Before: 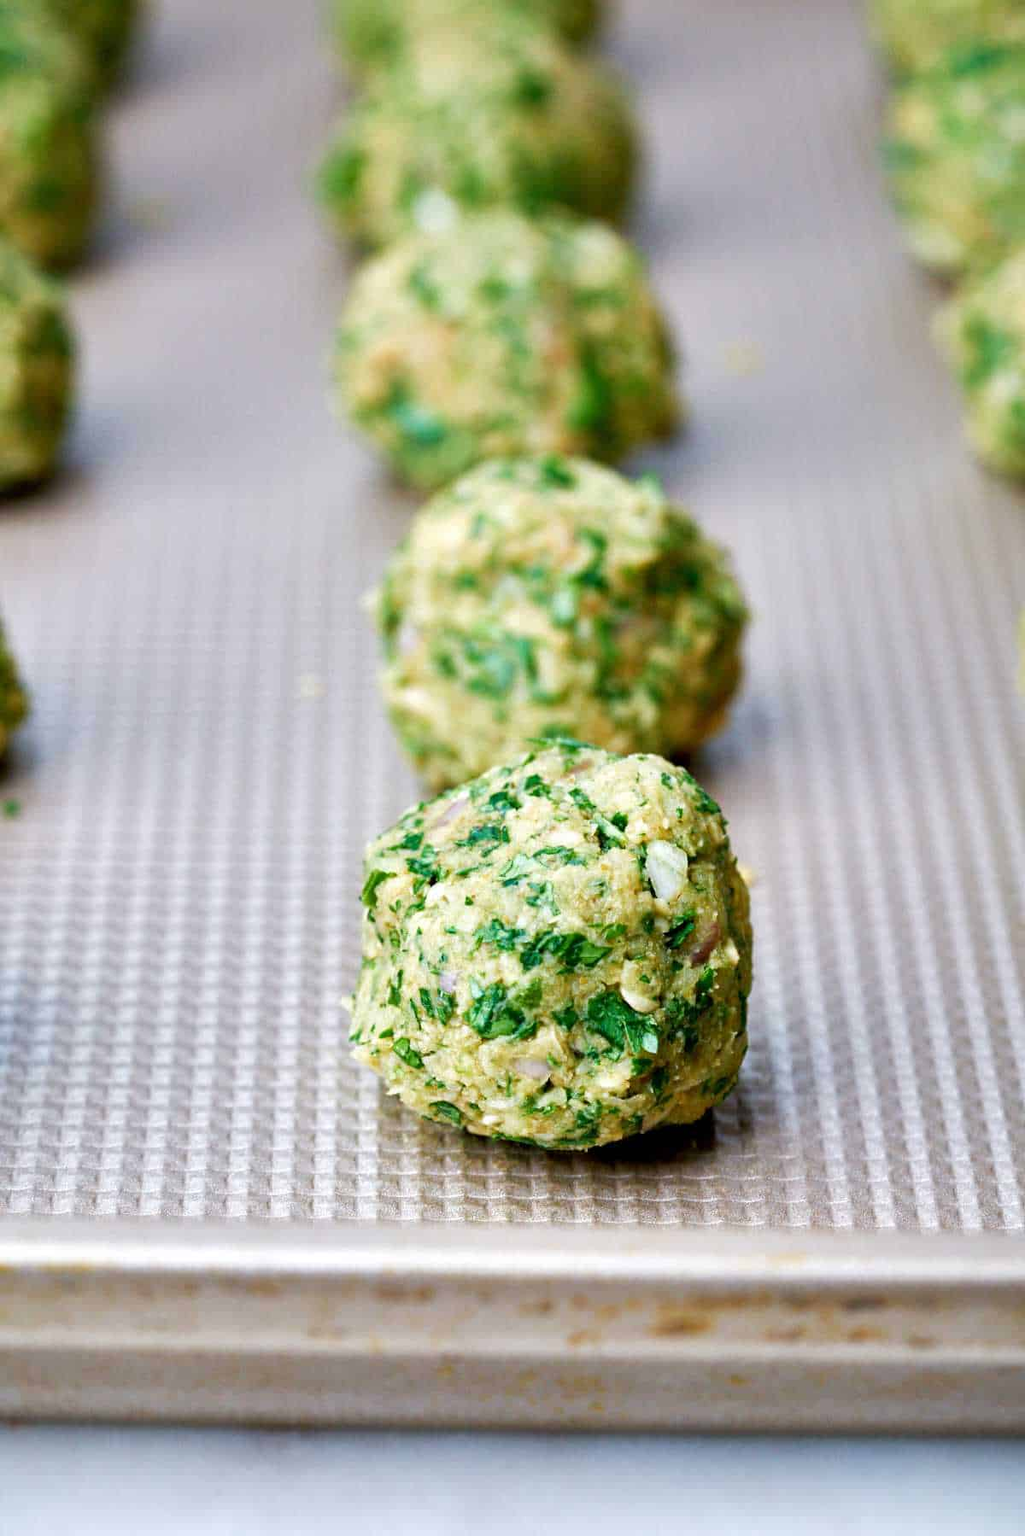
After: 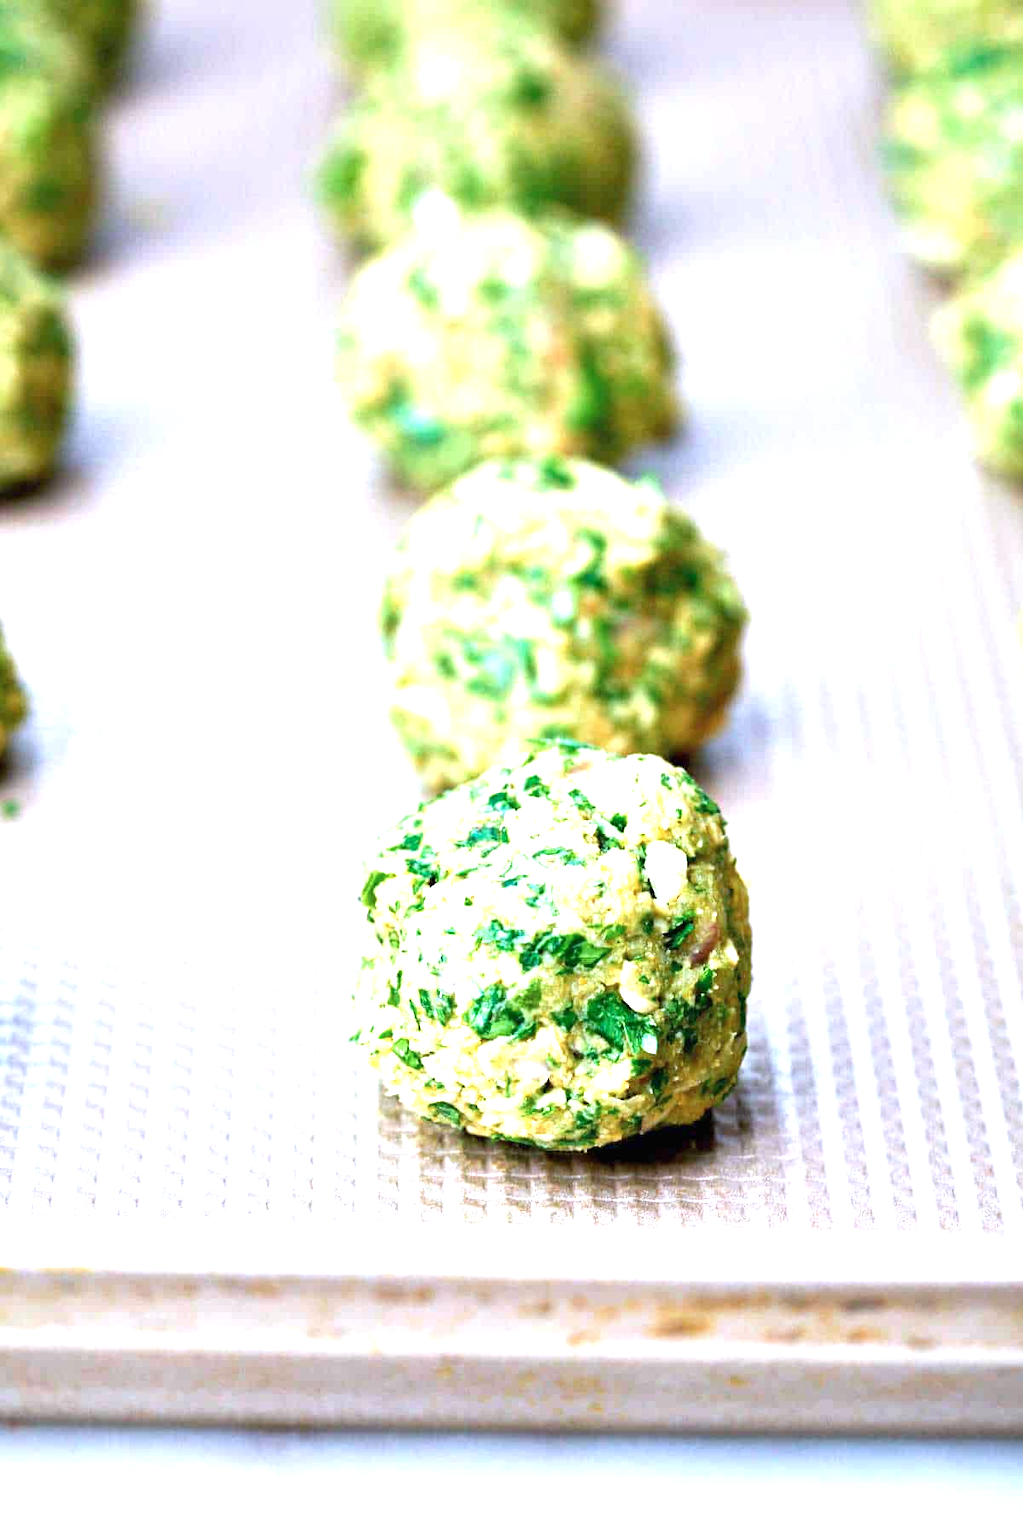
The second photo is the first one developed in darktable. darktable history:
crop and rotate: left 0.126%
color calibration: illuminant as shot in camera, x 0.358, y 0.373, temperature 4628.91 K
exposure: black level correction 0, exposure 1.2 EV, compensate exposure bias true, compensate highlight preservation false
